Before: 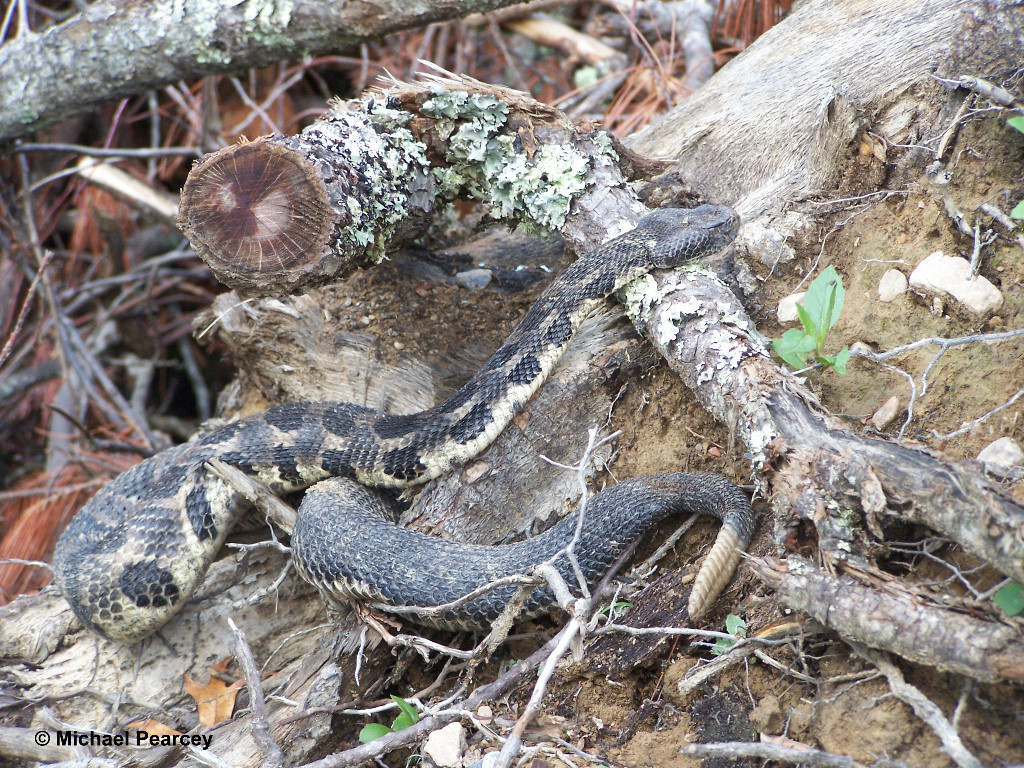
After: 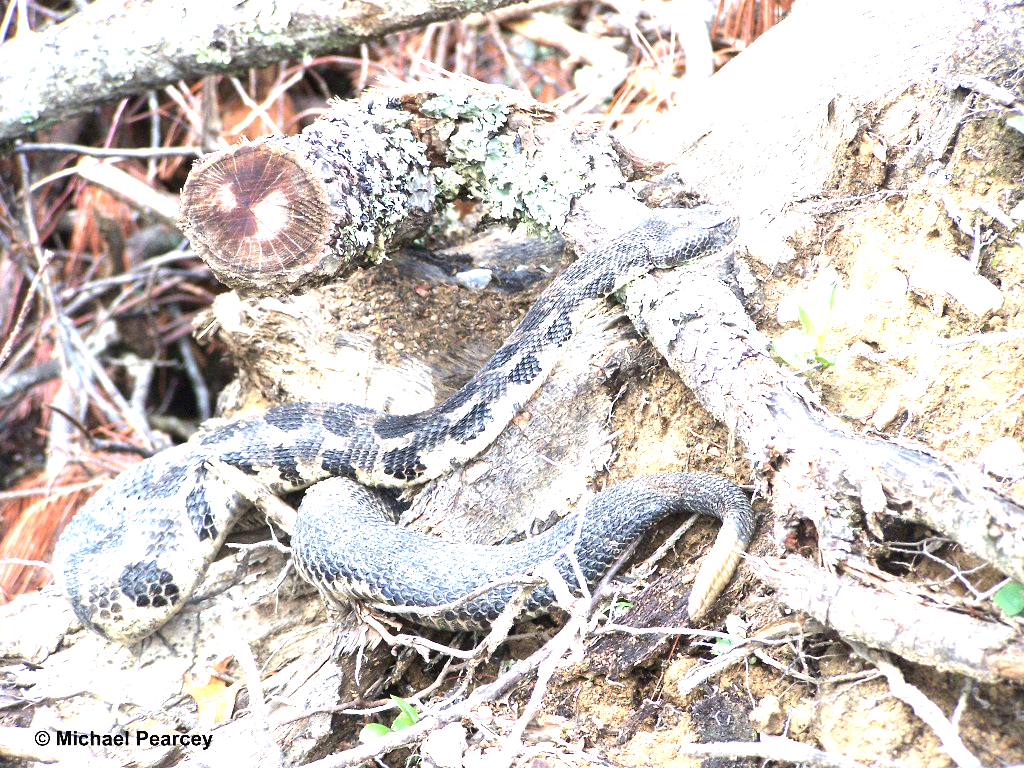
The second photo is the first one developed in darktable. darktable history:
tone equalizer: -8 EV -0.417 EV, -7 EV -0.389 EV, -6 EV -0.333 EV, -5 EV -0.222 EV, -3 EV 0.222 EV, -2 EV 0.333 EV, -1 EV 0.389 EV, +0 EV 0.417 EV, edges refinement/feathering 500, mask exposure compensation -1.57 EV, preserve details no
exposure: black level correction 0, exposure 1.388 EV, compensate exposure bias true, compensate highlight preservation false
